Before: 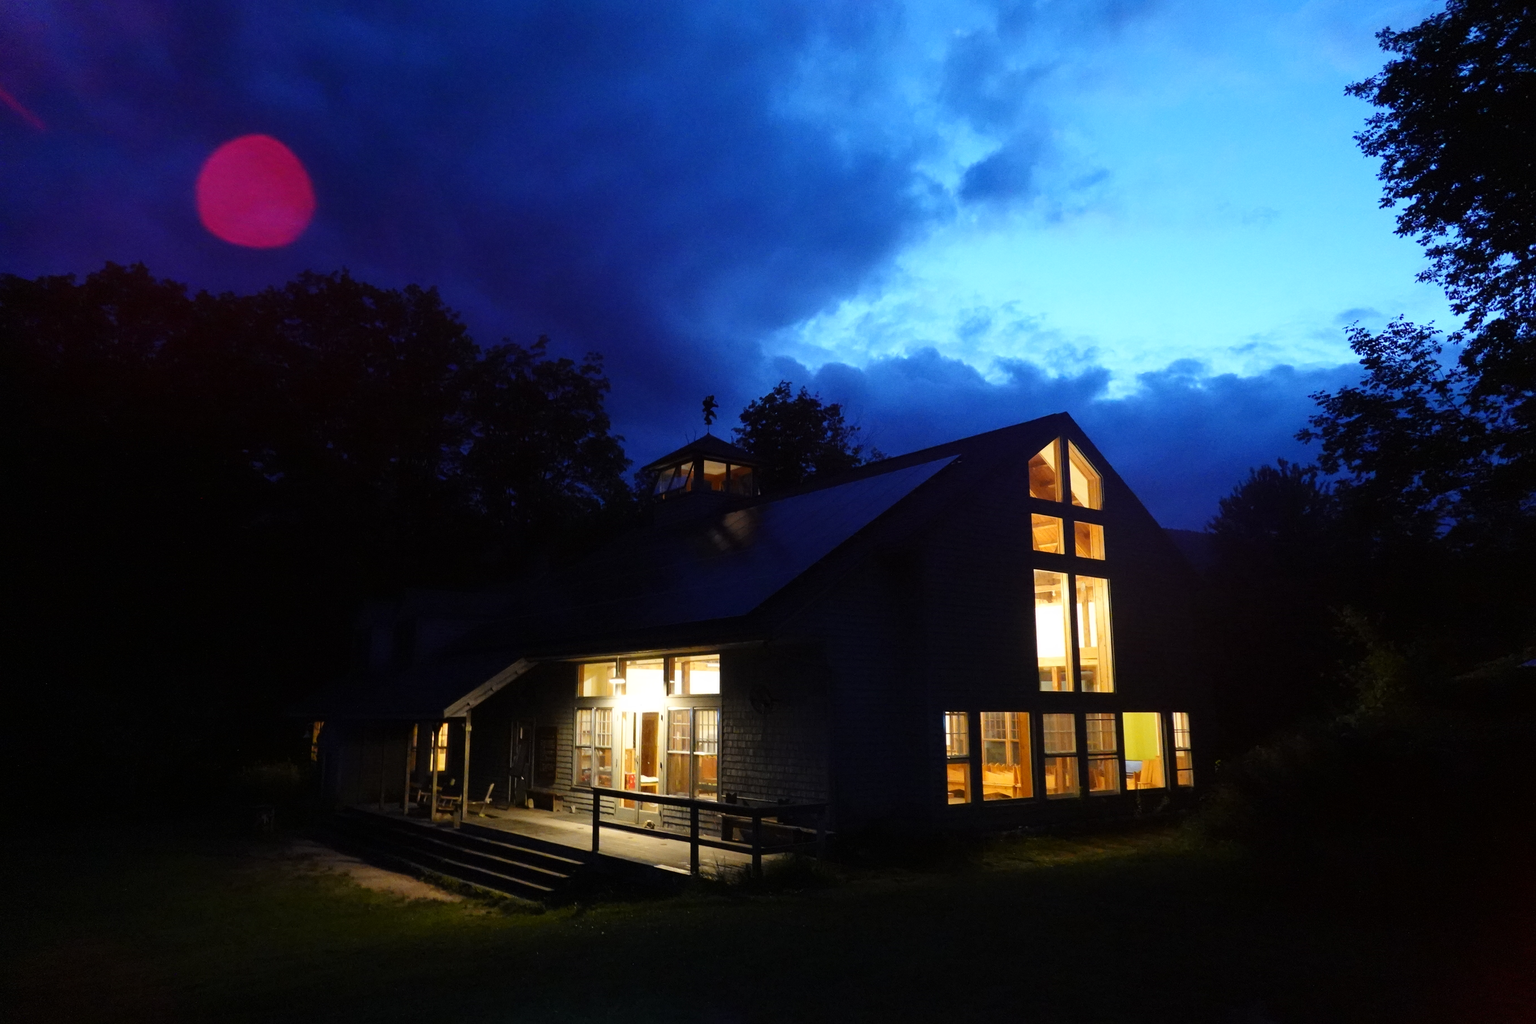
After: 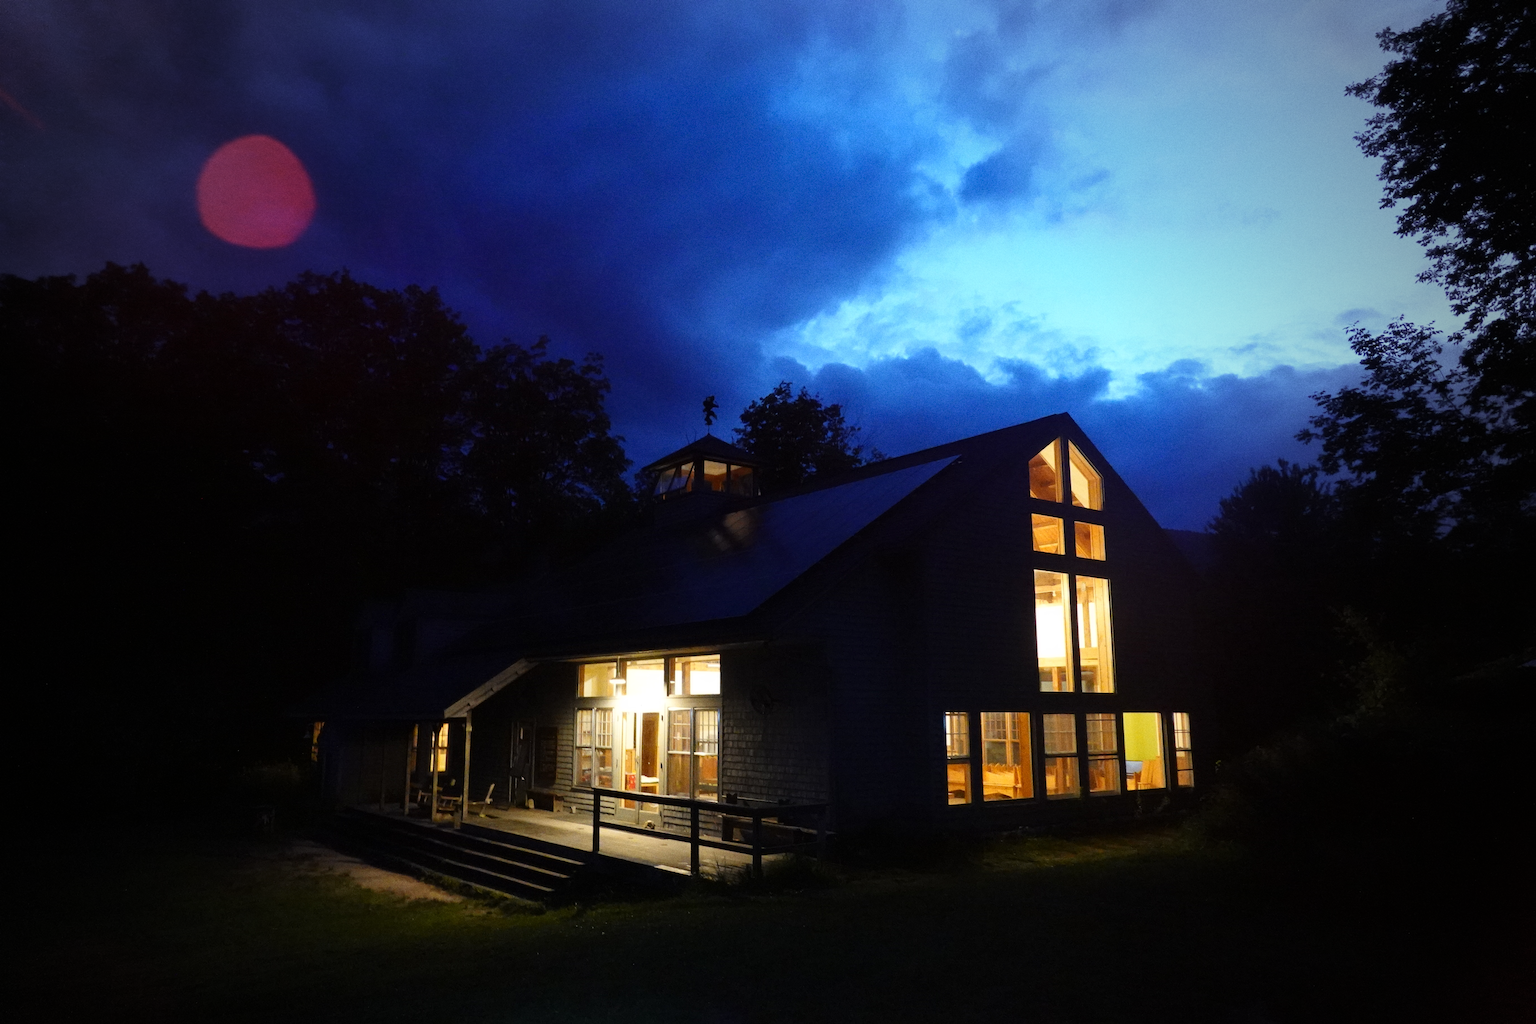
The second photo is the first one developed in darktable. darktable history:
vignetting: fall-off start 64.63%, center (-0.034, 0.148), width/height ratio 0.881
grain: coarseness 0.47 ISO
